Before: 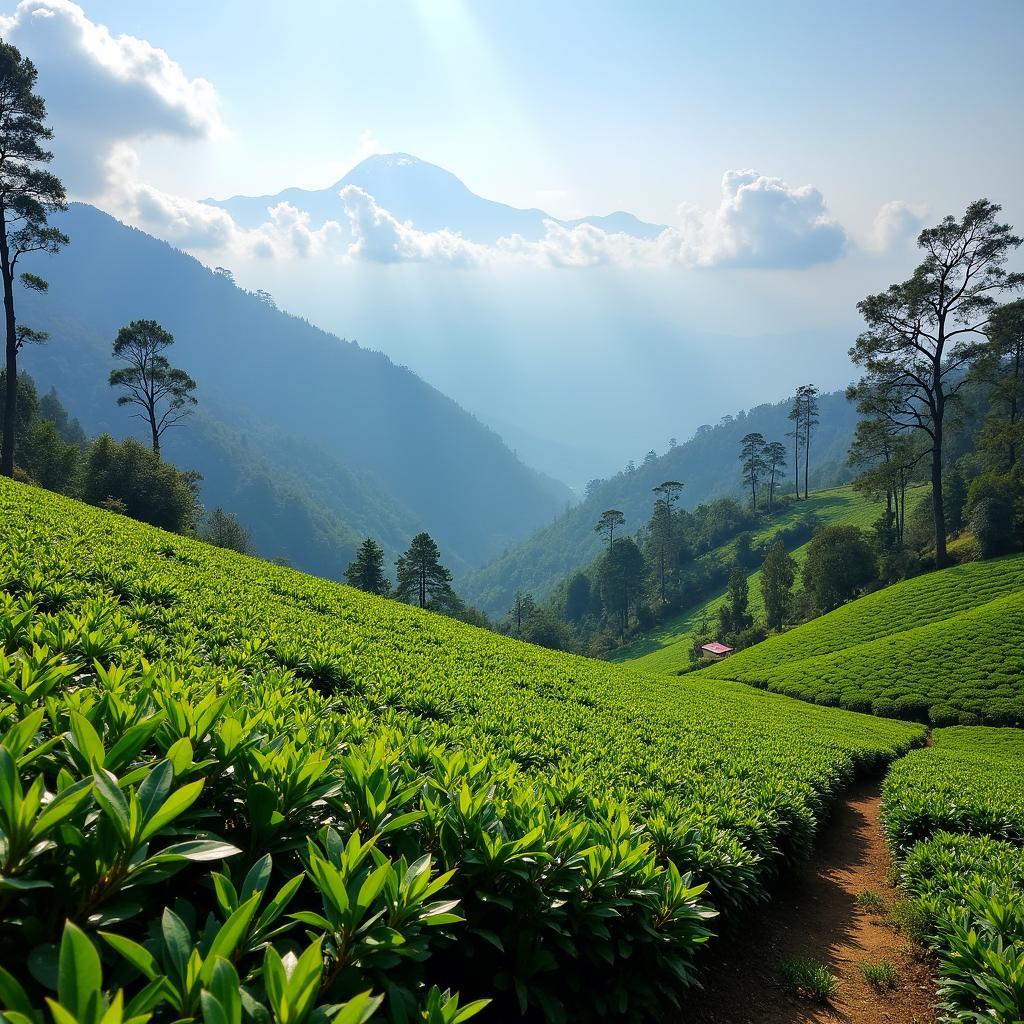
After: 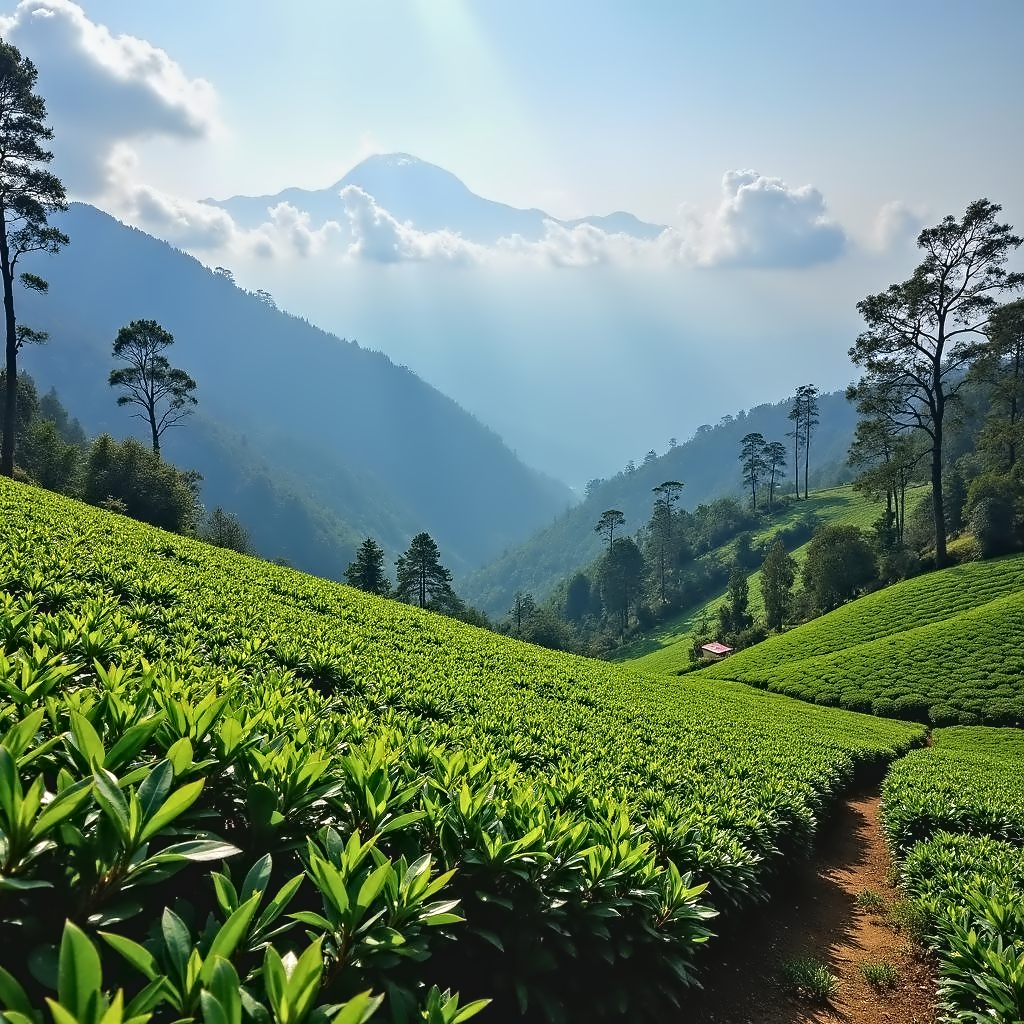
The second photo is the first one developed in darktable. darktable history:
contrast equalizer: y [[0.5, 0.542, 0.583, 0.625, 0.667, 0.708], [0.5 ×6], [0.5 ×6], [0, 0.033, 0.067, 0.1, 0.133, 0.167], [0, 0.05, 0.1, 0.15, 0.2, 0.25]]
contrast brightness saturation: contrast -0.115
